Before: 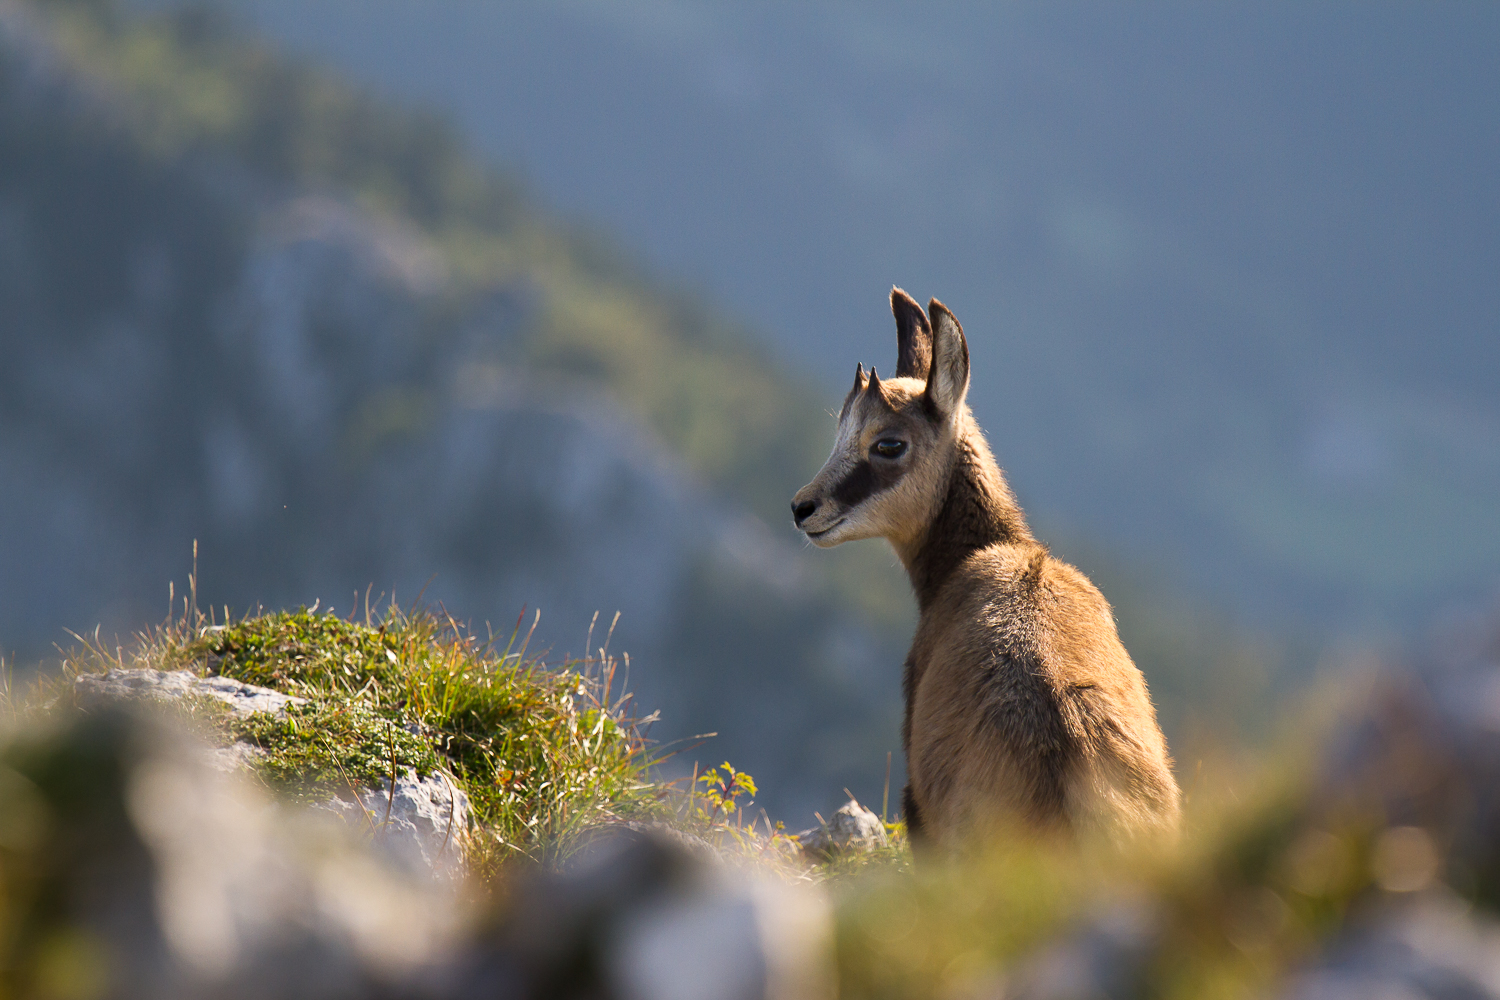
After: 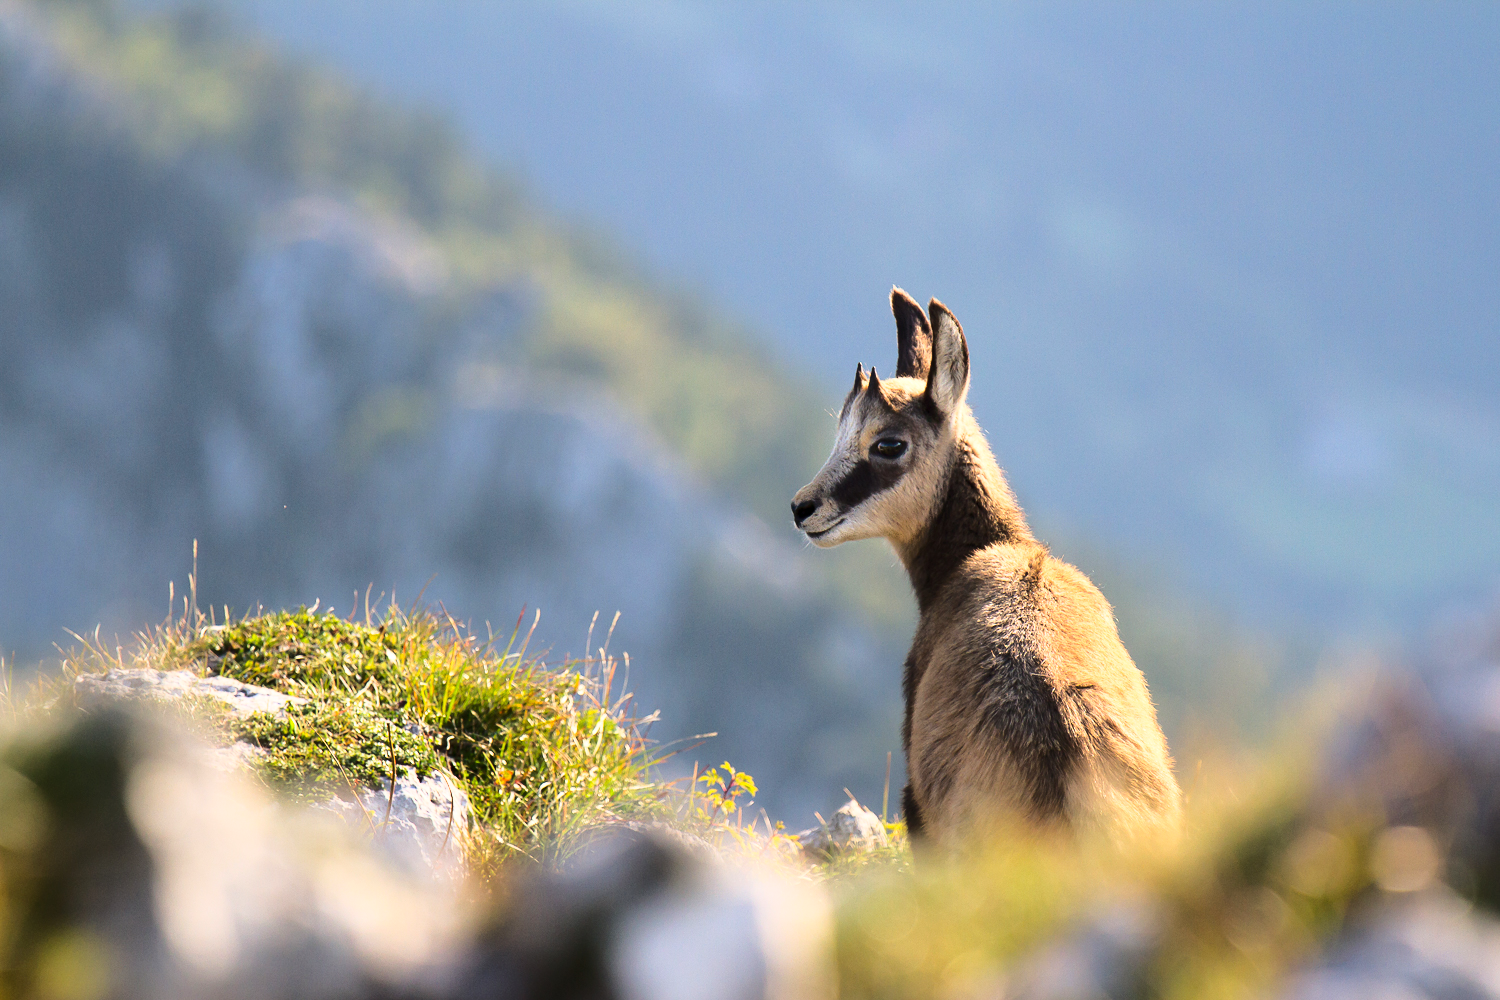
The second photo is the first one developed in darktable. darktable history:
base curve: curves: ch0 [(0, 0) (0.032, 0.037) (0.105, 0.228) (0.435, 0.76) (0.856, 0.983) (1, 1)]
